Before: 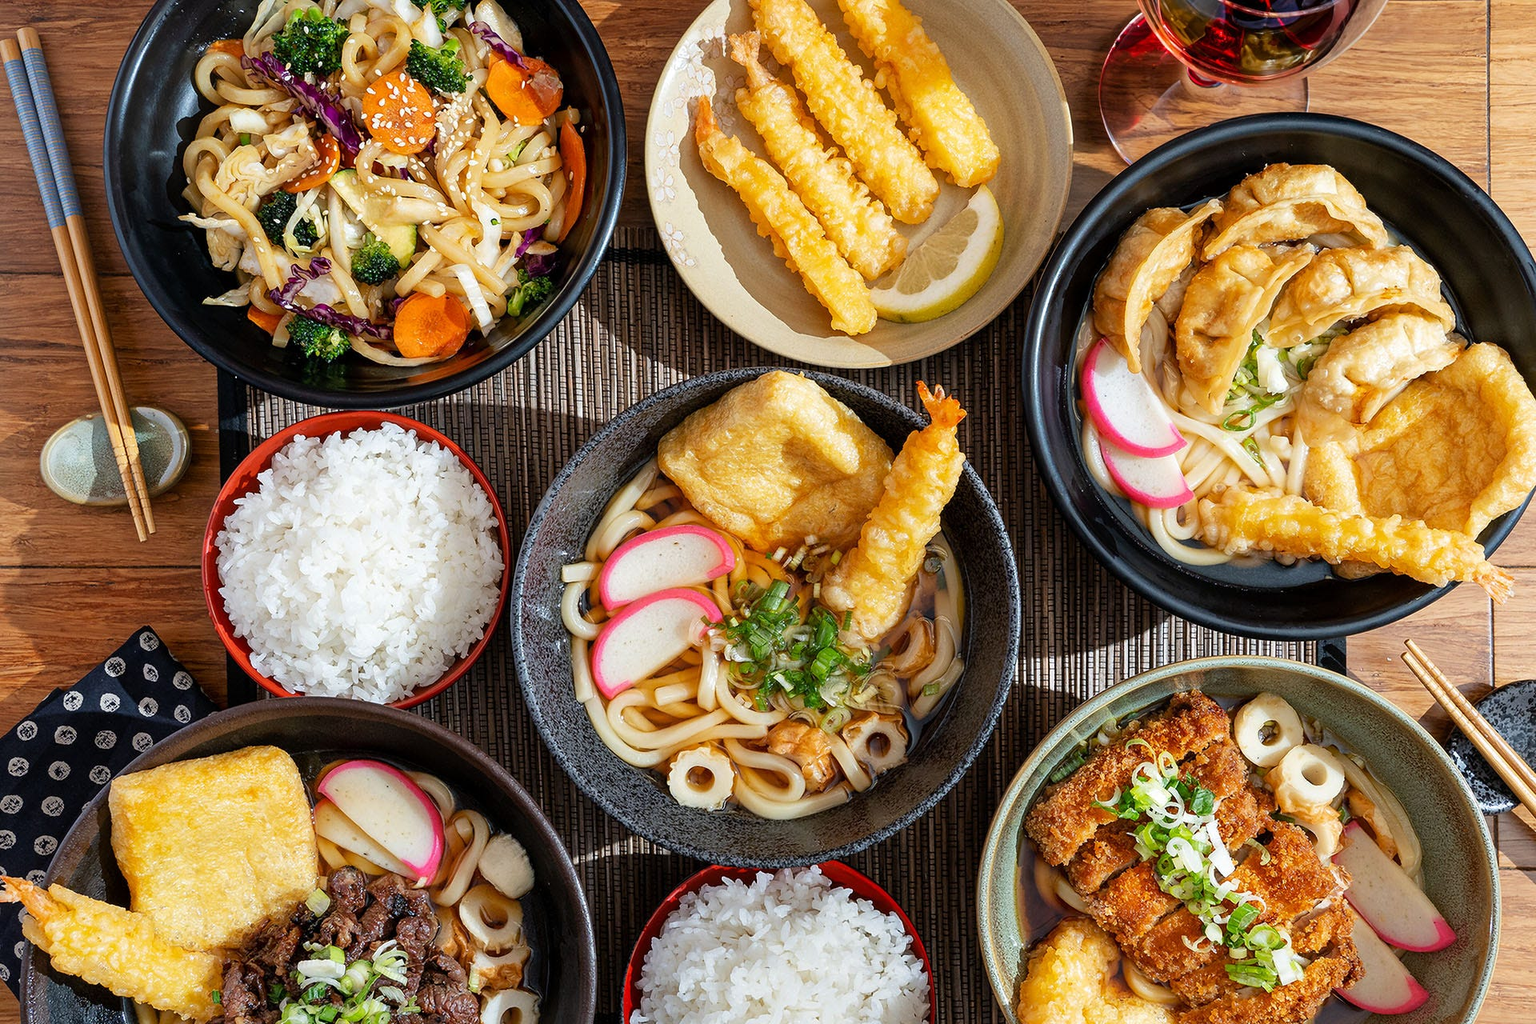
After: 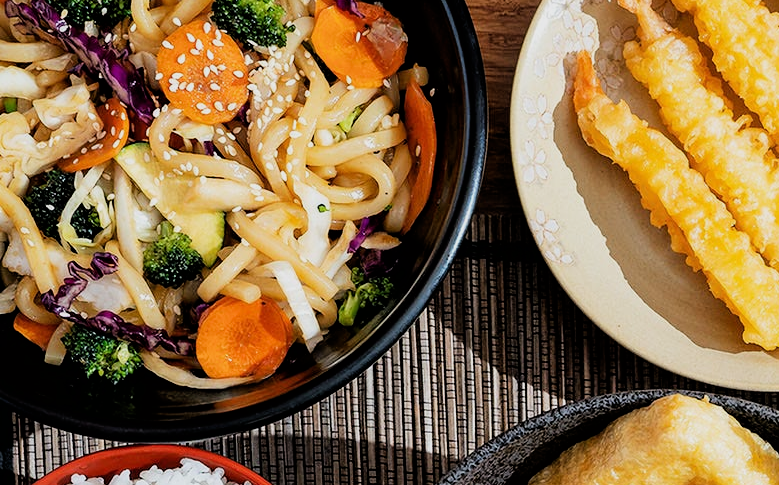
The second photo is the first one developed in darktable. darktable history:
filmic rgb: black relative exposure -5 EV, white relative exposure 3.5 EV, hardness 3.19, contrast 1.2, highlights saturation mix -30%
crop: left 15.452%, top 5.459%, right 43.956%, bottom 56.62%
